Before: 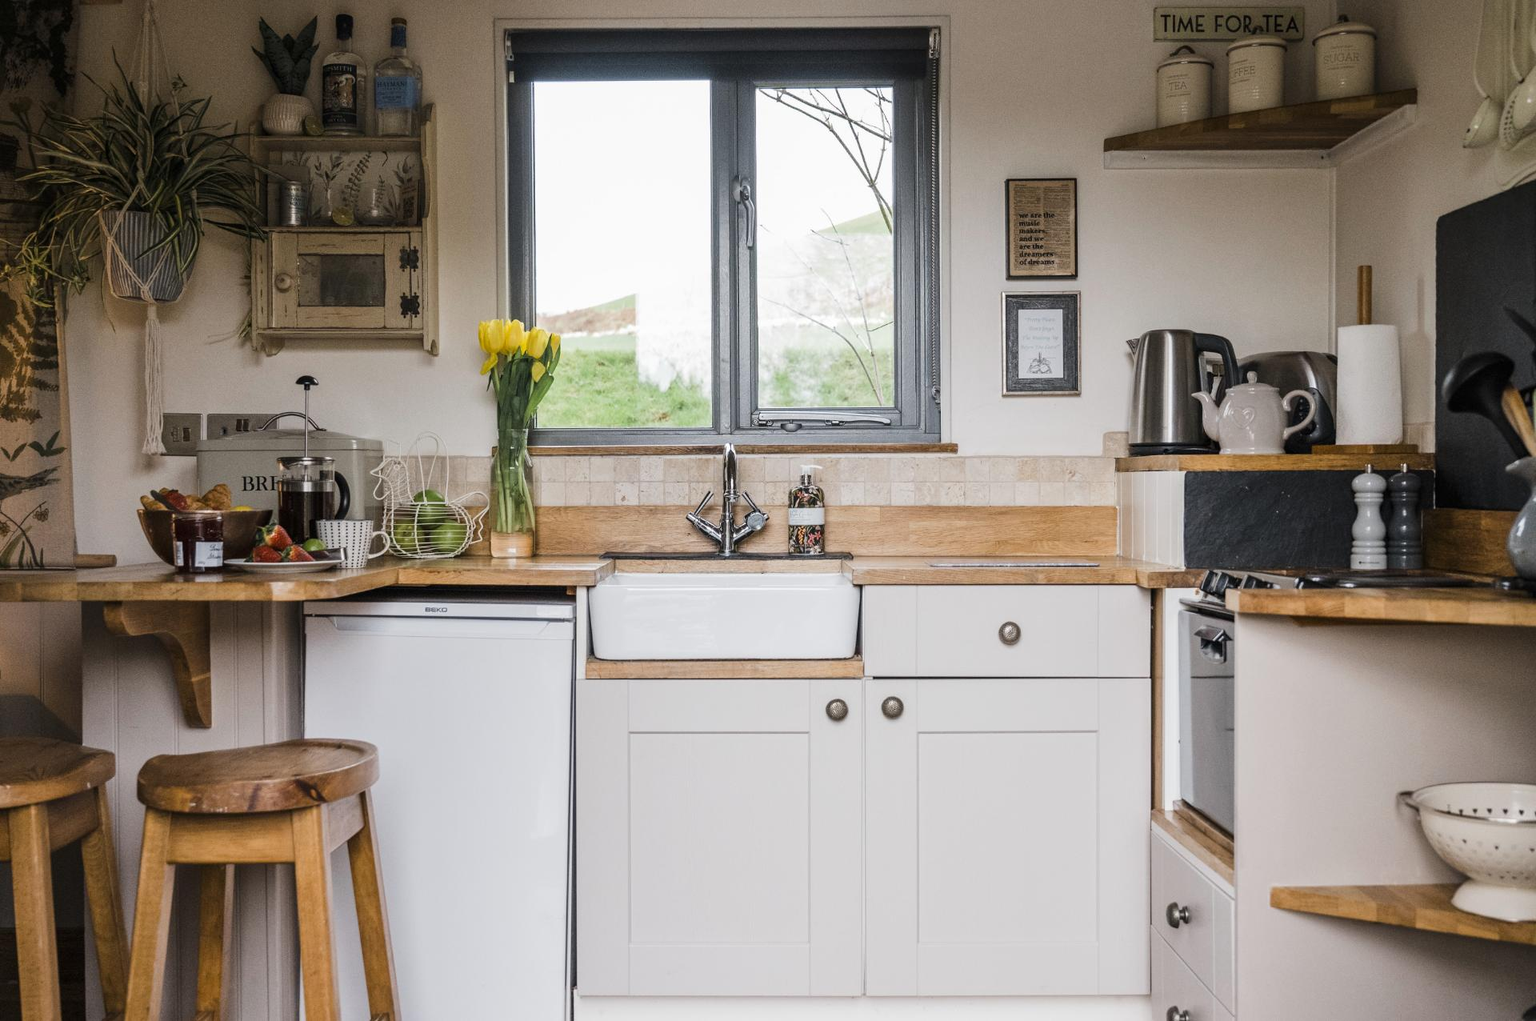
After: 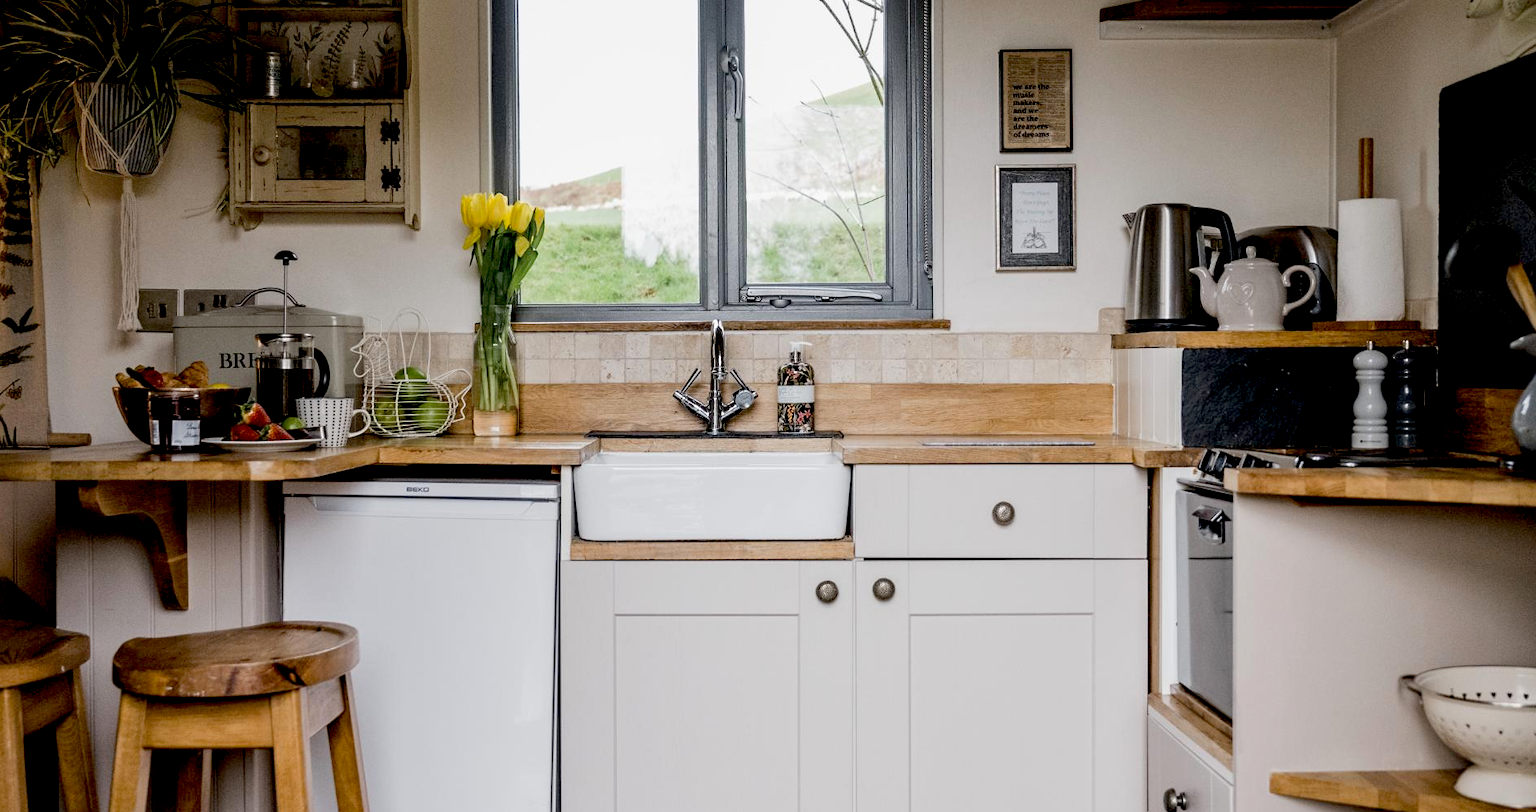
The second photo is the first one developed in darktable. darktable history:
sharpen: radius 5.325, amount 0.312, threshold 26.433
exposure: black level correction 0.029, exposure -0.073 EV, compensate highlight preservation false
crop and rotate: left 1.814%, top 12.818%, right 0.25%, bottom 9.225%
